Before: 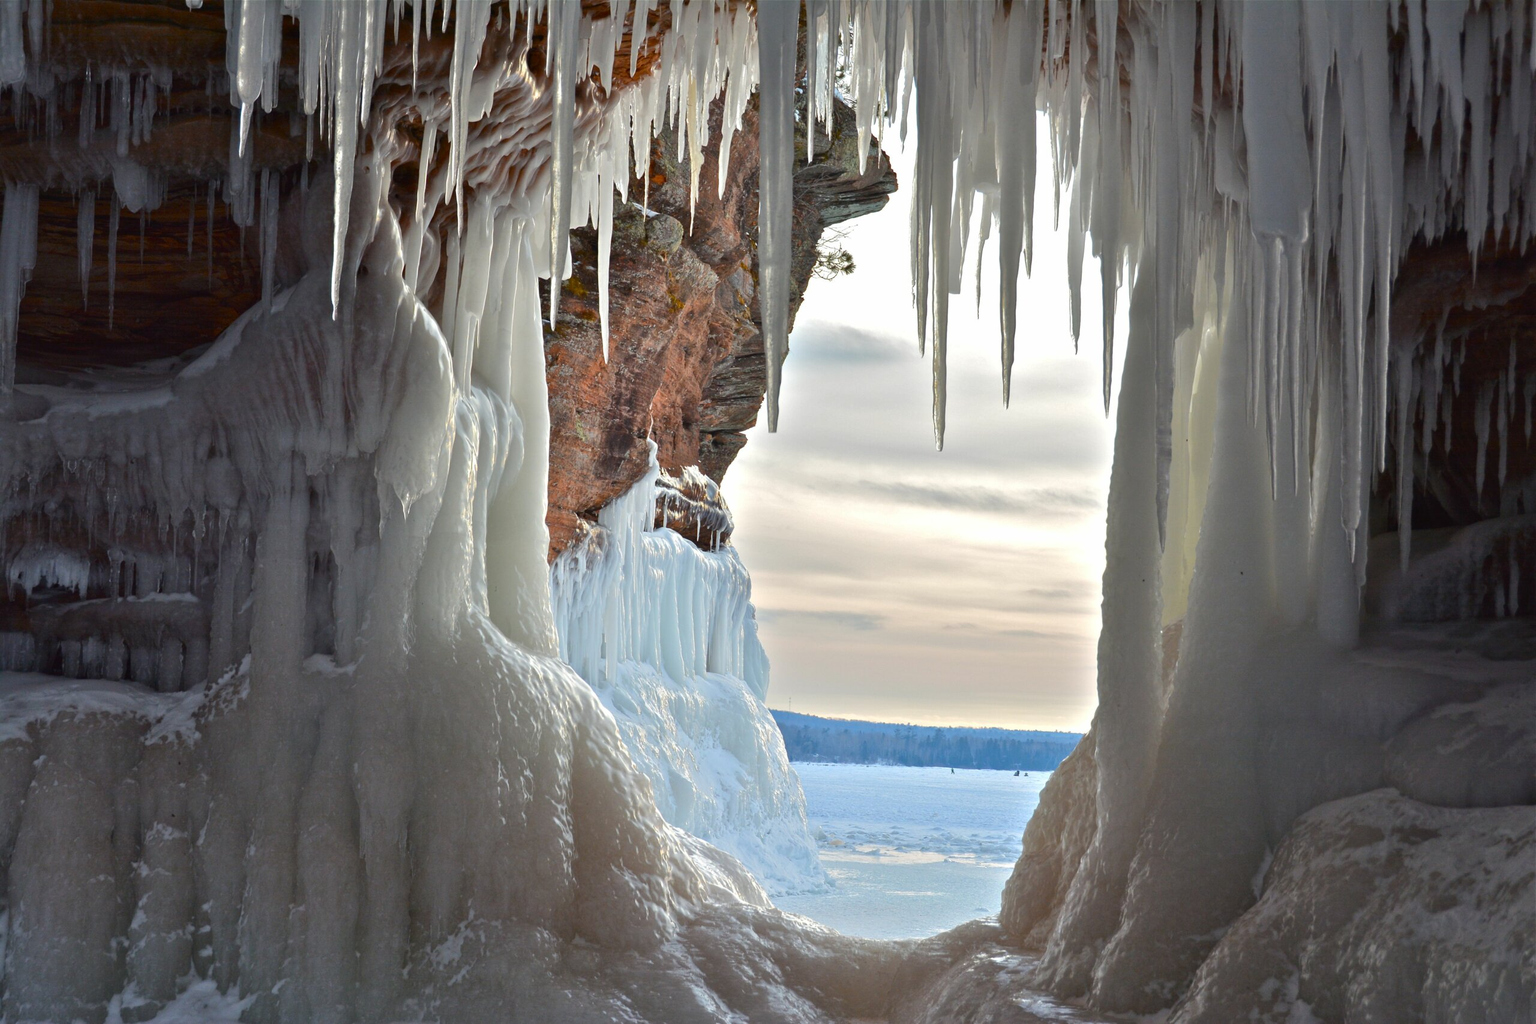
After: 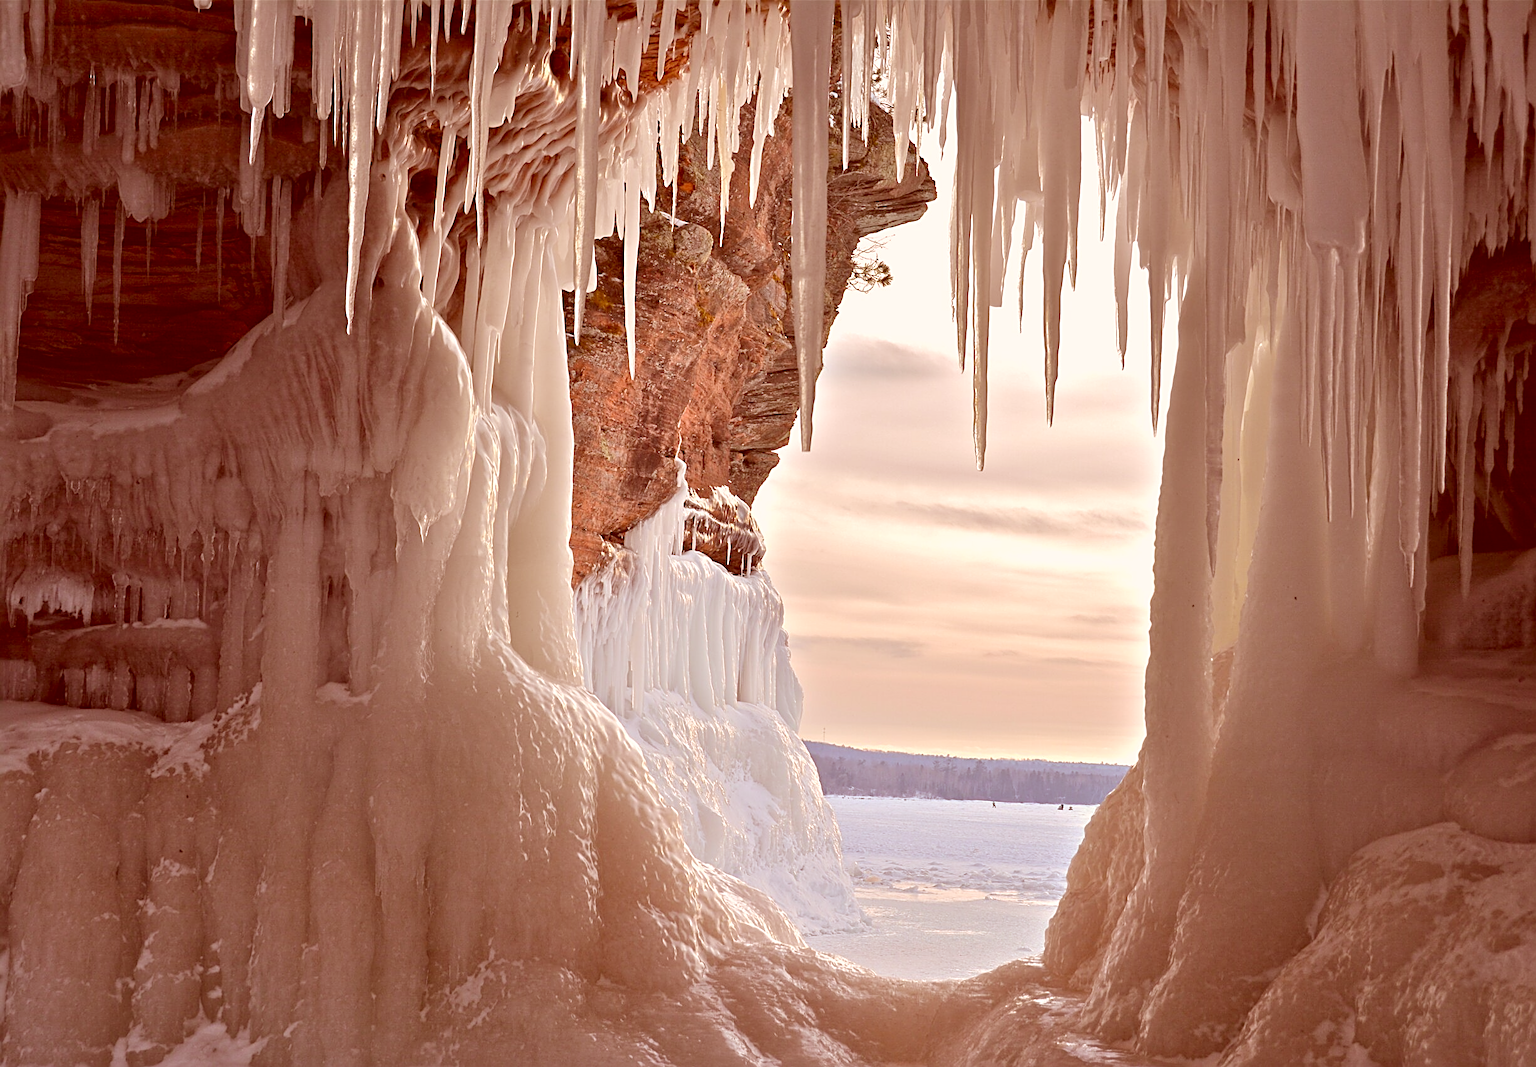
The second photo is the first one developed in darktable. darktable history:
sharpen: radius 2.543, amount 0.636
crop: right 4.126%, bottom 0.031%
color correction: highlights a* 9.03, highlights b* 8.71, shadows a* 40, shadows b* 40, saturation 0.8
contrast brightness saturation: brightness 0.15
